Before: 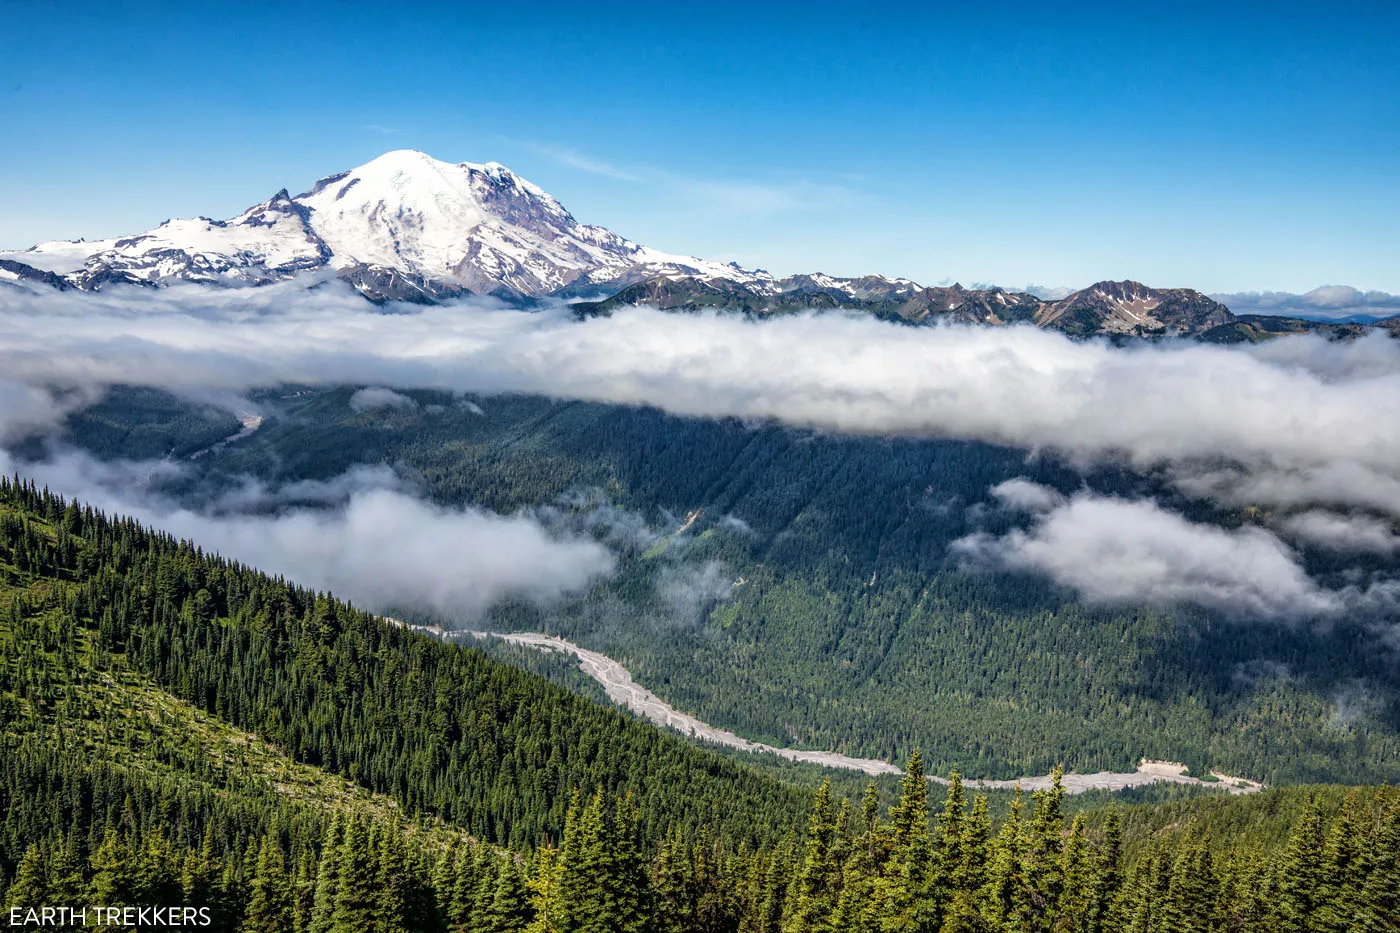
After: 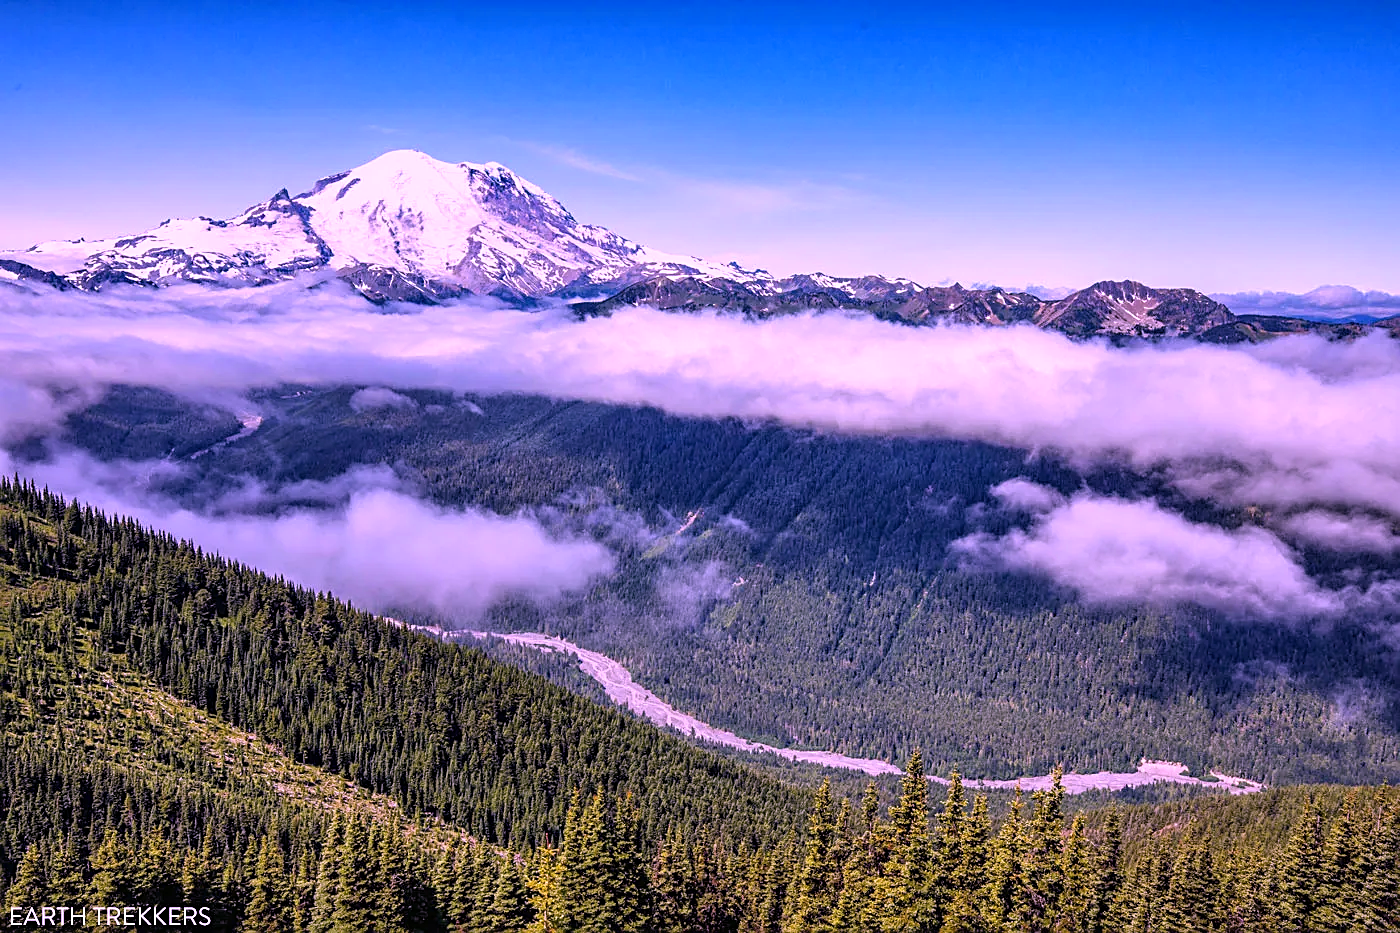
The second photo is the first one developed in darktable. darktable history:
color calibration: output R [1.107, -0.012, -0.003, 0], output B [0, 0, 1.308, 0], illuminant as shot in camera, x 0.366, y 0.378, temperature 4428.8 K
shadows and highlights: shadows 36.46, highlights -26.67, soften with gaussian
sharpen: on, module defaults
color balance rgb: perceptual saturation grading › global saturation 25.487%
